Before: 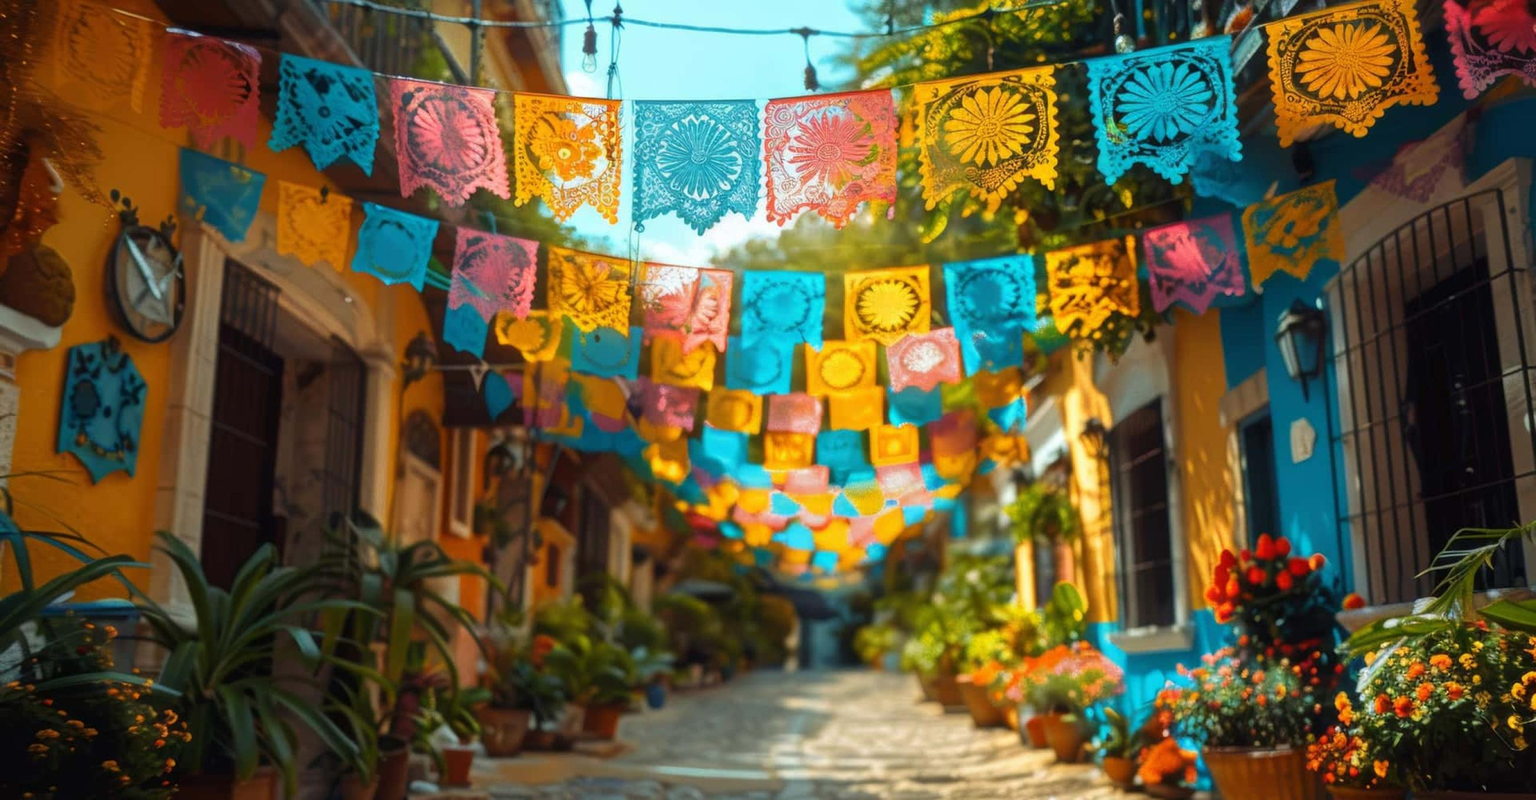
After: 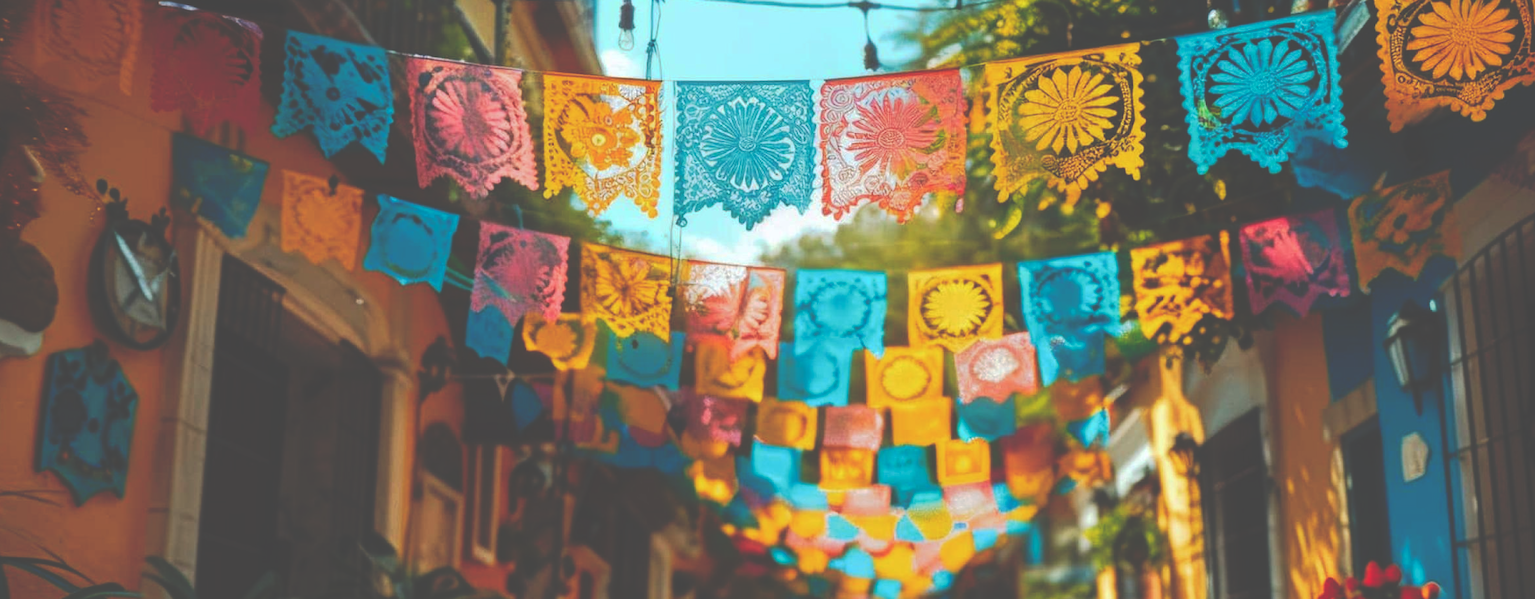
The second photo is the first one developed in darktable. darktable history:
crop: left 1.509%, top 3.452%, right 7.696%, bottom 28.452%
tone curve: curves: ch0 [(0, 0) (0.003, 0.284) (0.011, 0.284) (0.025, 0.288) (0.044, 0.29) (0.069, 0.292) (0.1, 0.296) (0.136, 0.298) (0.177, 0.305) (0.224, 0.312) (0.277, 0.327) (0.335, 0.362) (0.399, 0.407) (0.468, 0.464) (0.543, 0.537) (0.623, 0.62) (0.709, 0.71) (0.801, 0.79) (0.898, 0.862) (1, 1)], preserve colors none
